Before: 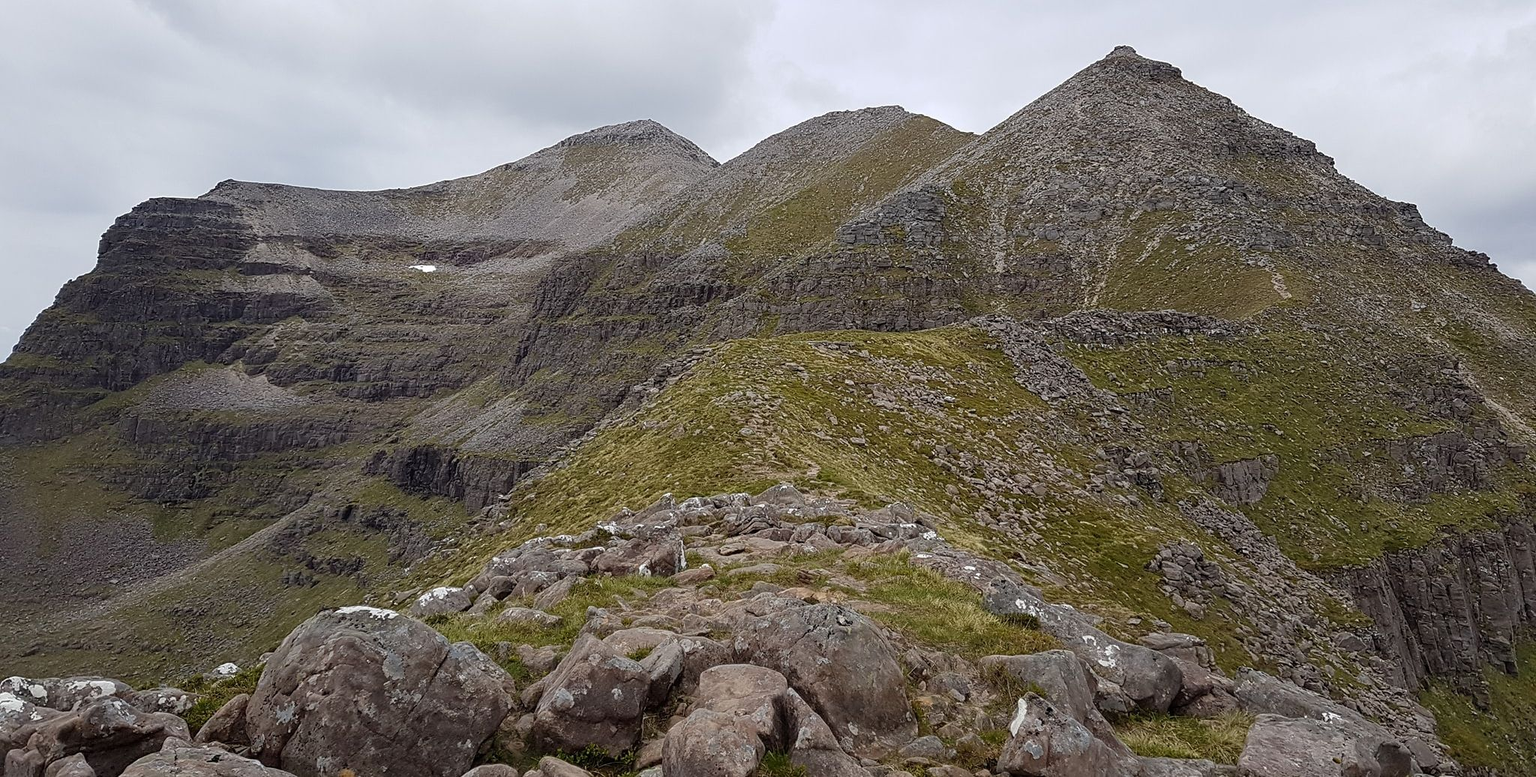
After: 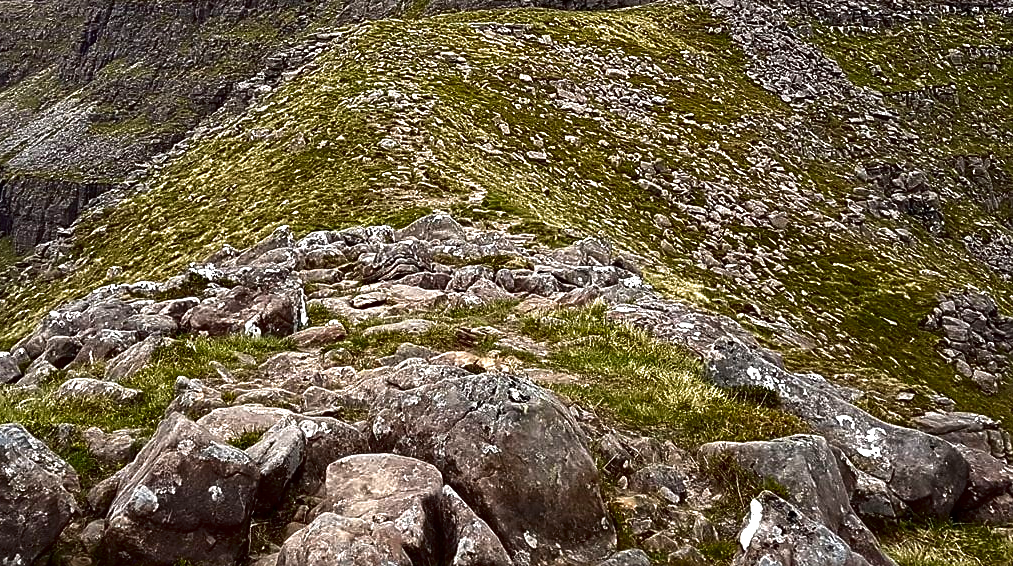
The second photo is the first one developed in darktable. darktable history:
crop: left 29.672%, top 41.786%, right 20.851%, bottom 3.487%
sharpen: amount 0.2
exposure: black level correction 0, exposure 1.379 EV, compensate exposure bias true, compensate highlight preservation false
contrast brightness saturation: brightness -0.52
